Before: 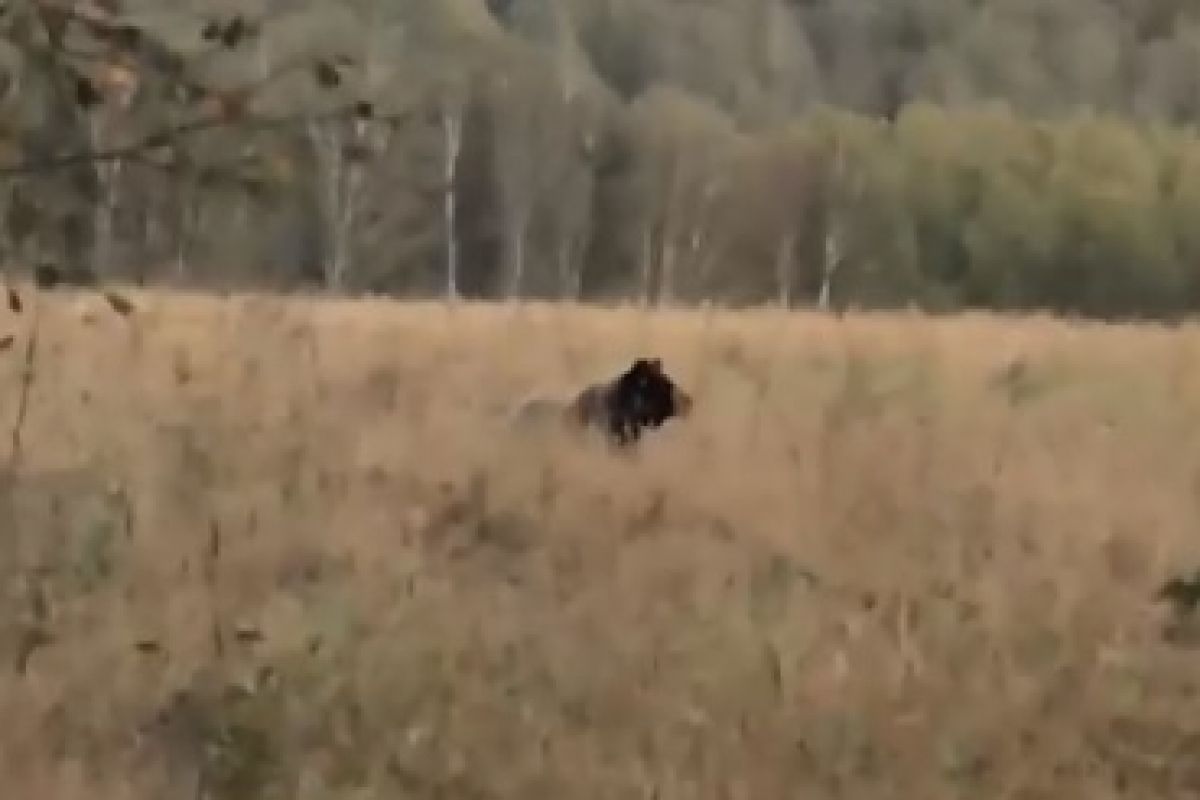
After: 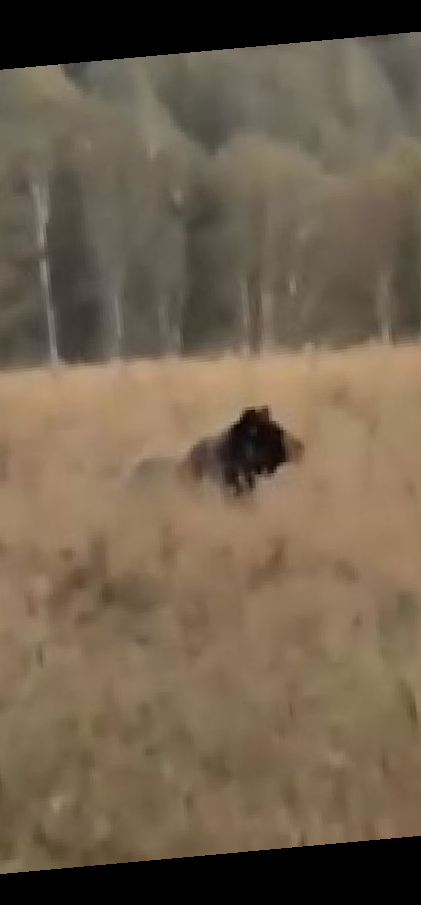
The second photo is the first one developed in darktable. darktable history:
rotate and perspective: rotation -5.2°, automatic cropping off
crop: left 33.36%, right 33.36%
shadows and highlights: shadows -19.91, highlights -73.15
